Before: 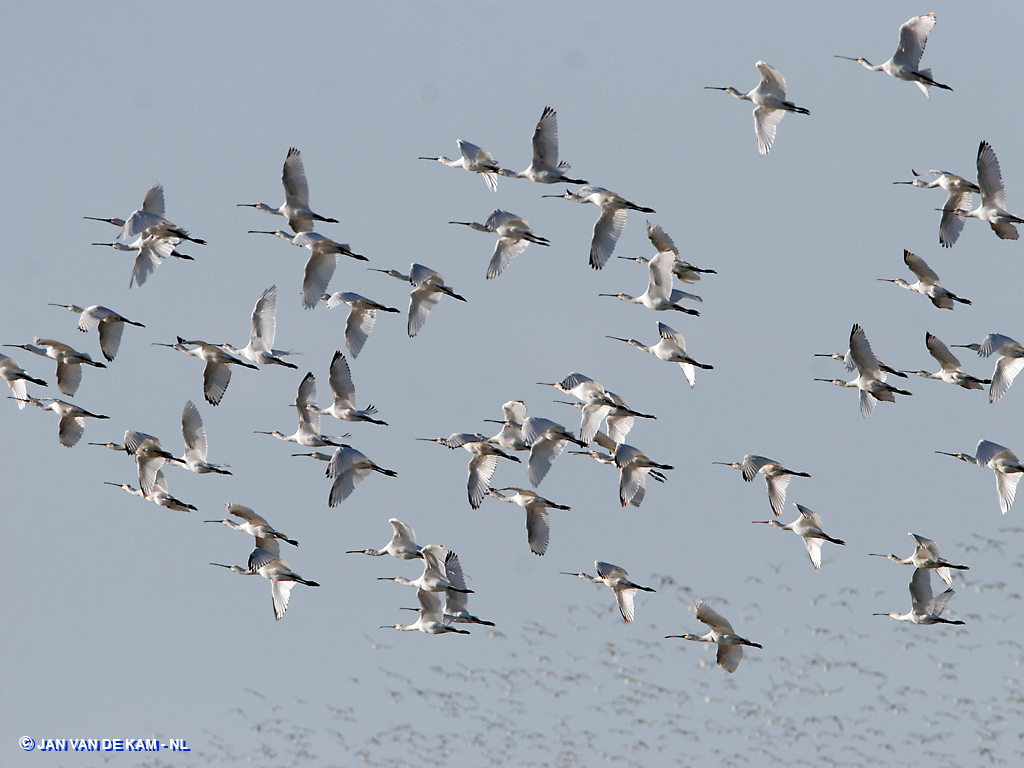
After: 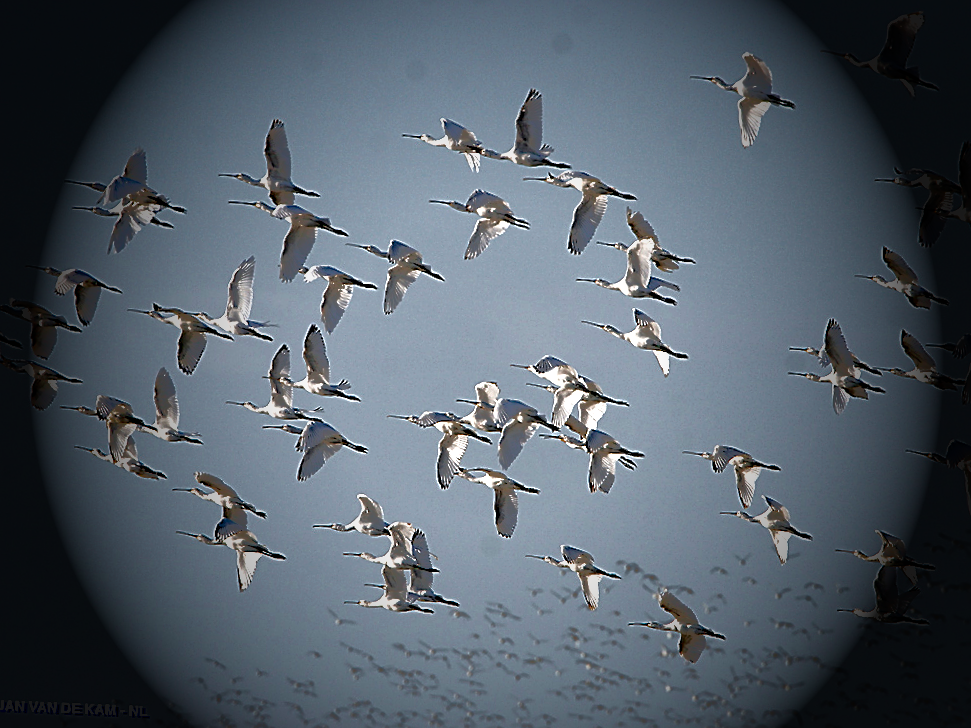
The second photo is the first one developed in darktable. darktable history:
contrast brightness saturation: saturation -0.056
sharpen: on, module defaults
vignetting: fall-off start 33.49%, fall-off radius 64.91%, brightness -0.99, saturation 0.491, width/height ratio 0.958
exposure: black level correction 0.018, exposure -0.005 EV, compensate exposure bias true, compensate highlight preservation false
crop and rotate: angle -2.38°
shadows and highlights: shadows -18.9, highlights -73.19
